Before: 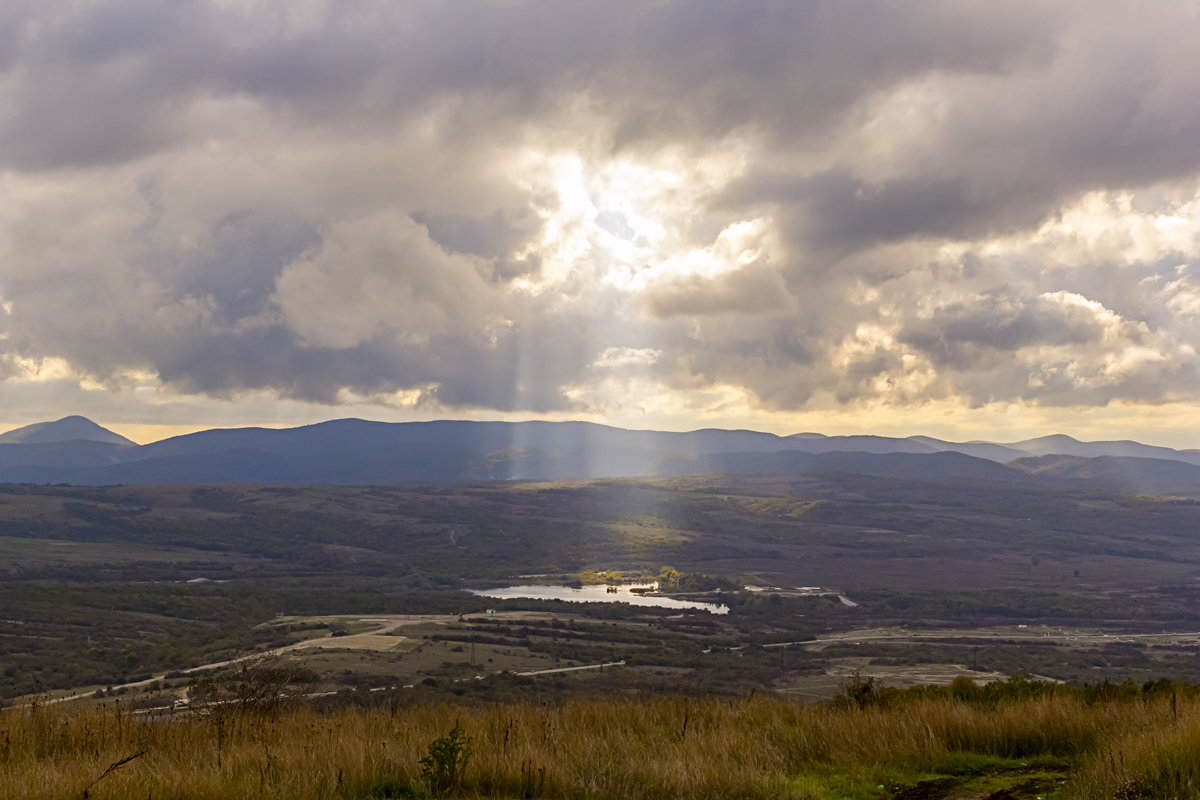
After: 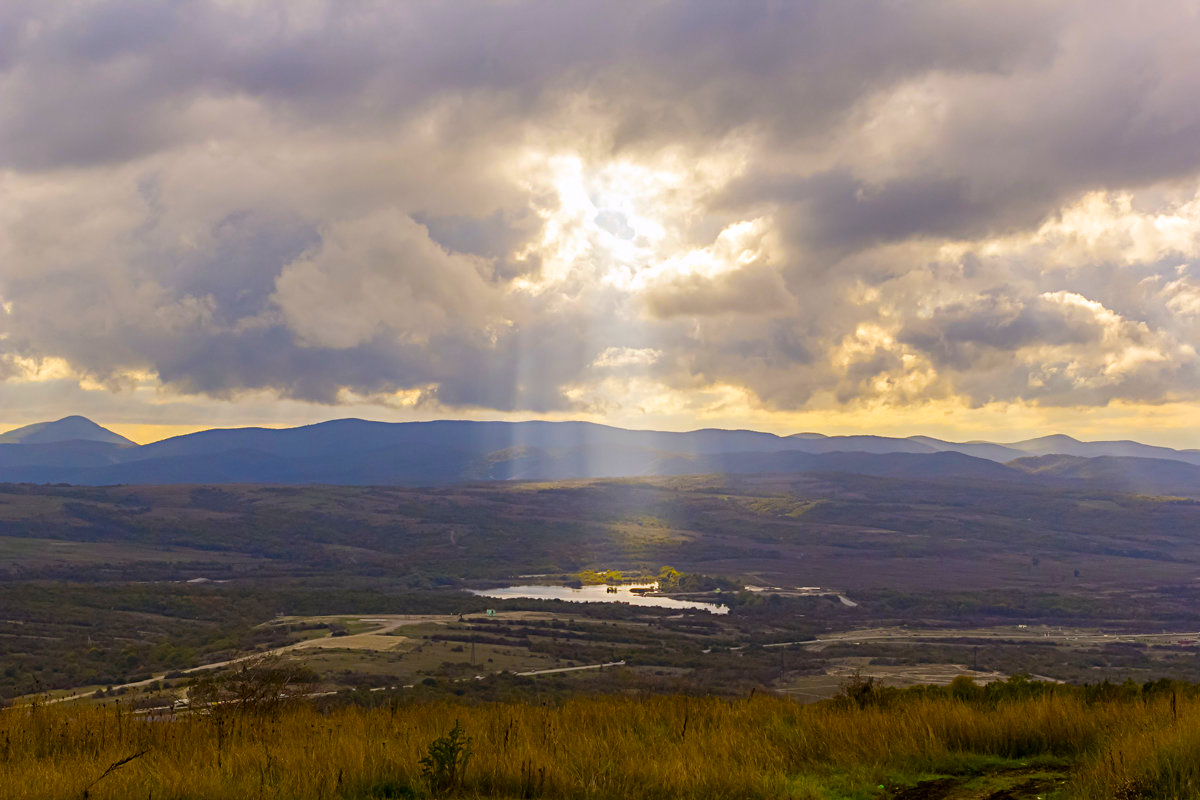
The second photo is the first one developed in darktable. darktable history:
color balance rgb: linear chroma grading › global chroma 15%, perceptual saturation grading › global saturation 30%
white balance: emerald 1
